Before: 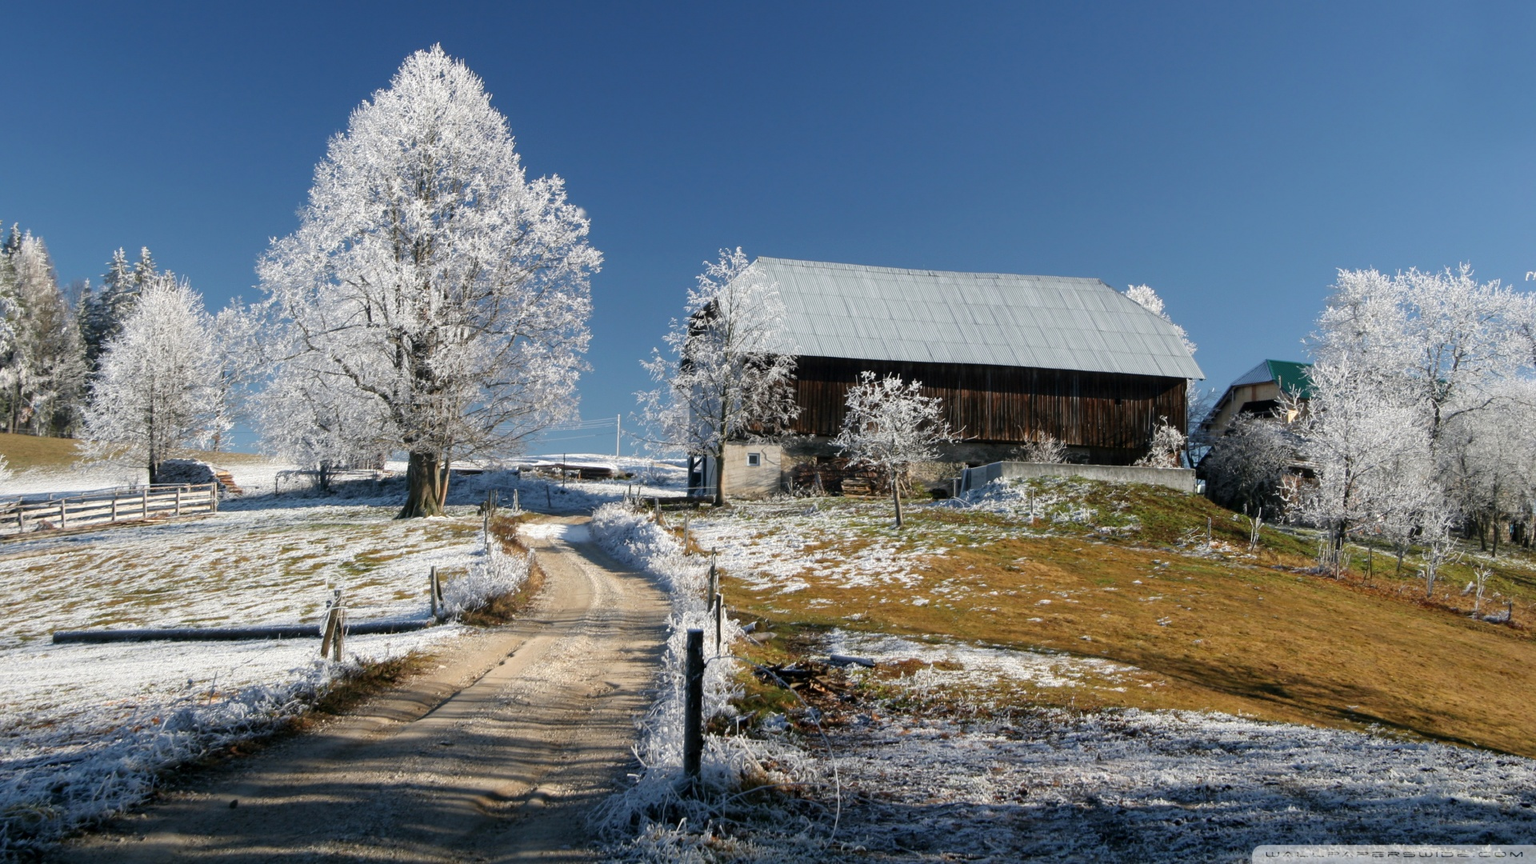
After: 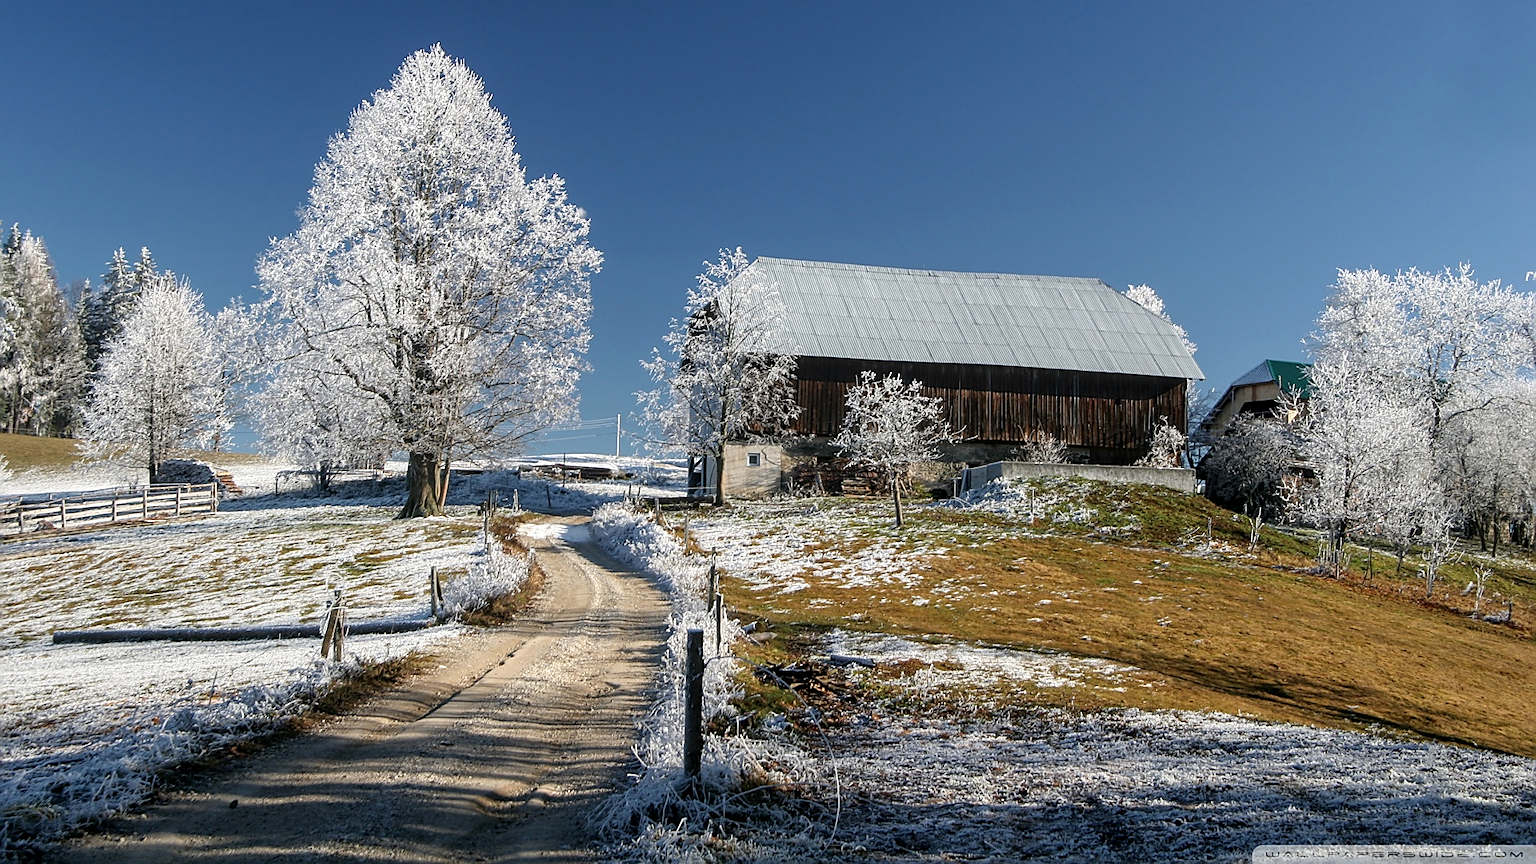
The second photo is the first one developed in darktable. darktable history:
local contrast: on, module defaults
sharpen: radius 1.359, amount 1.243, threshold 0.672
